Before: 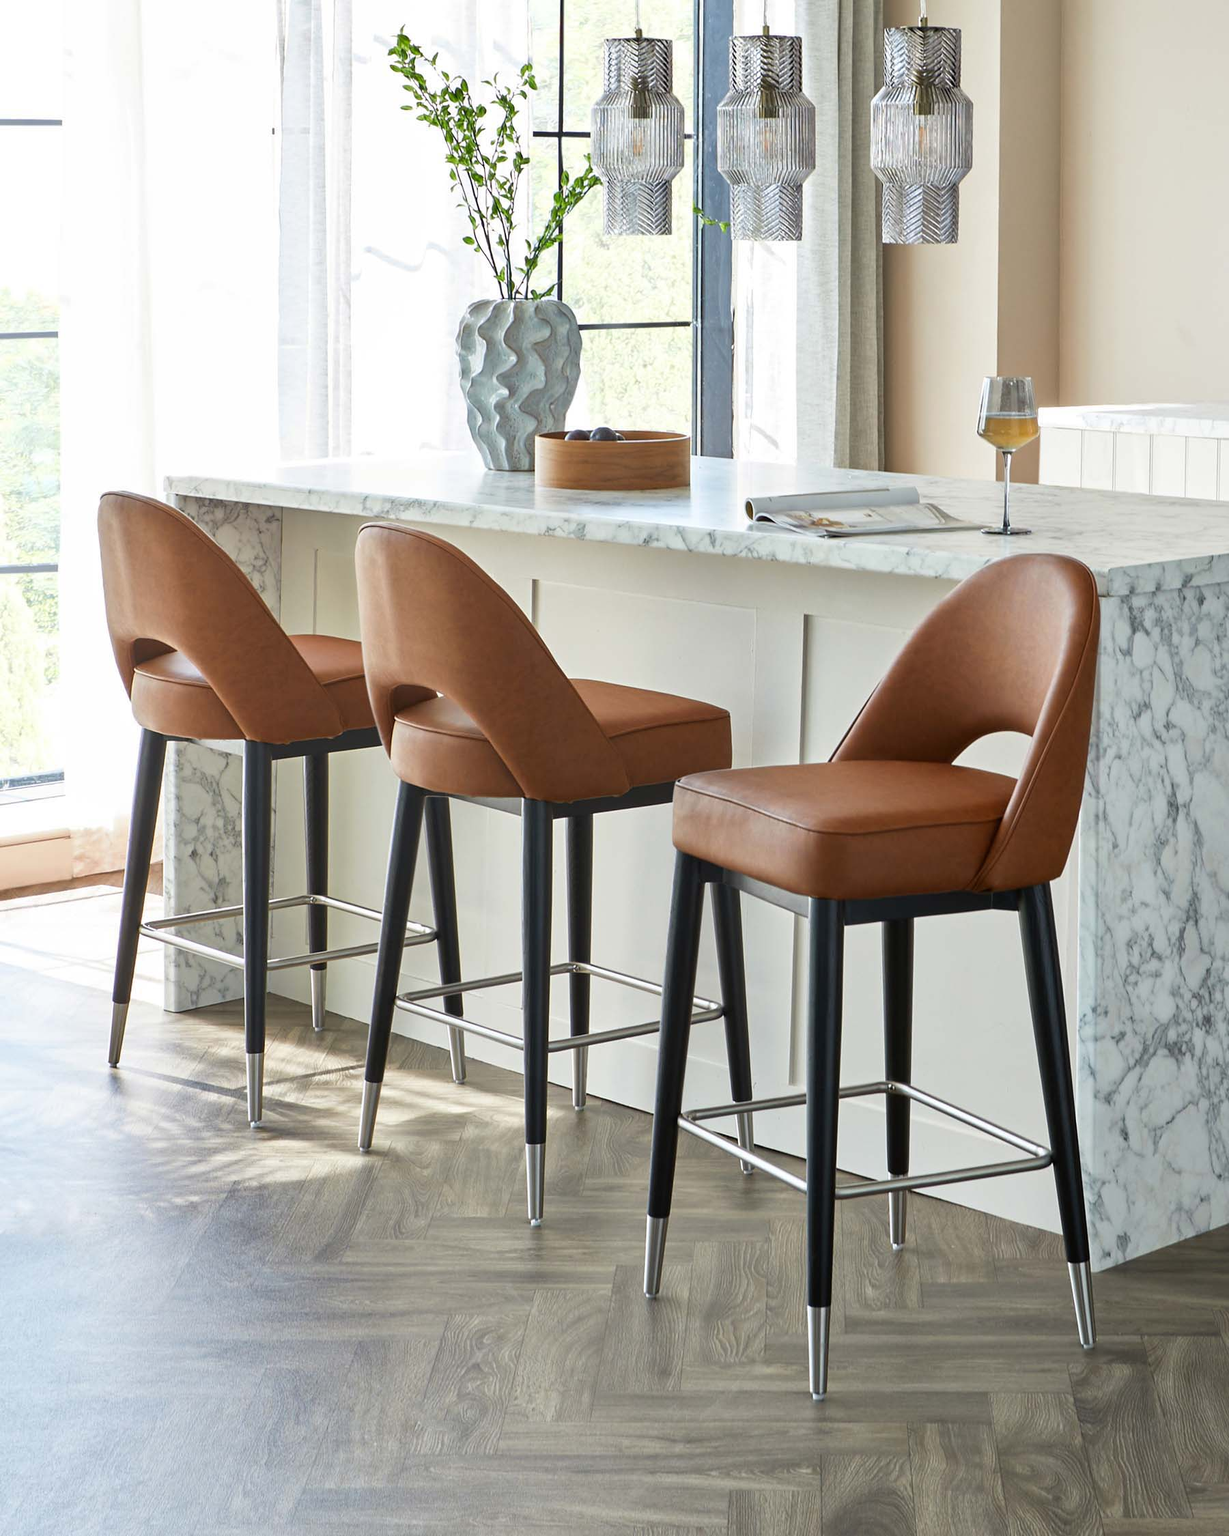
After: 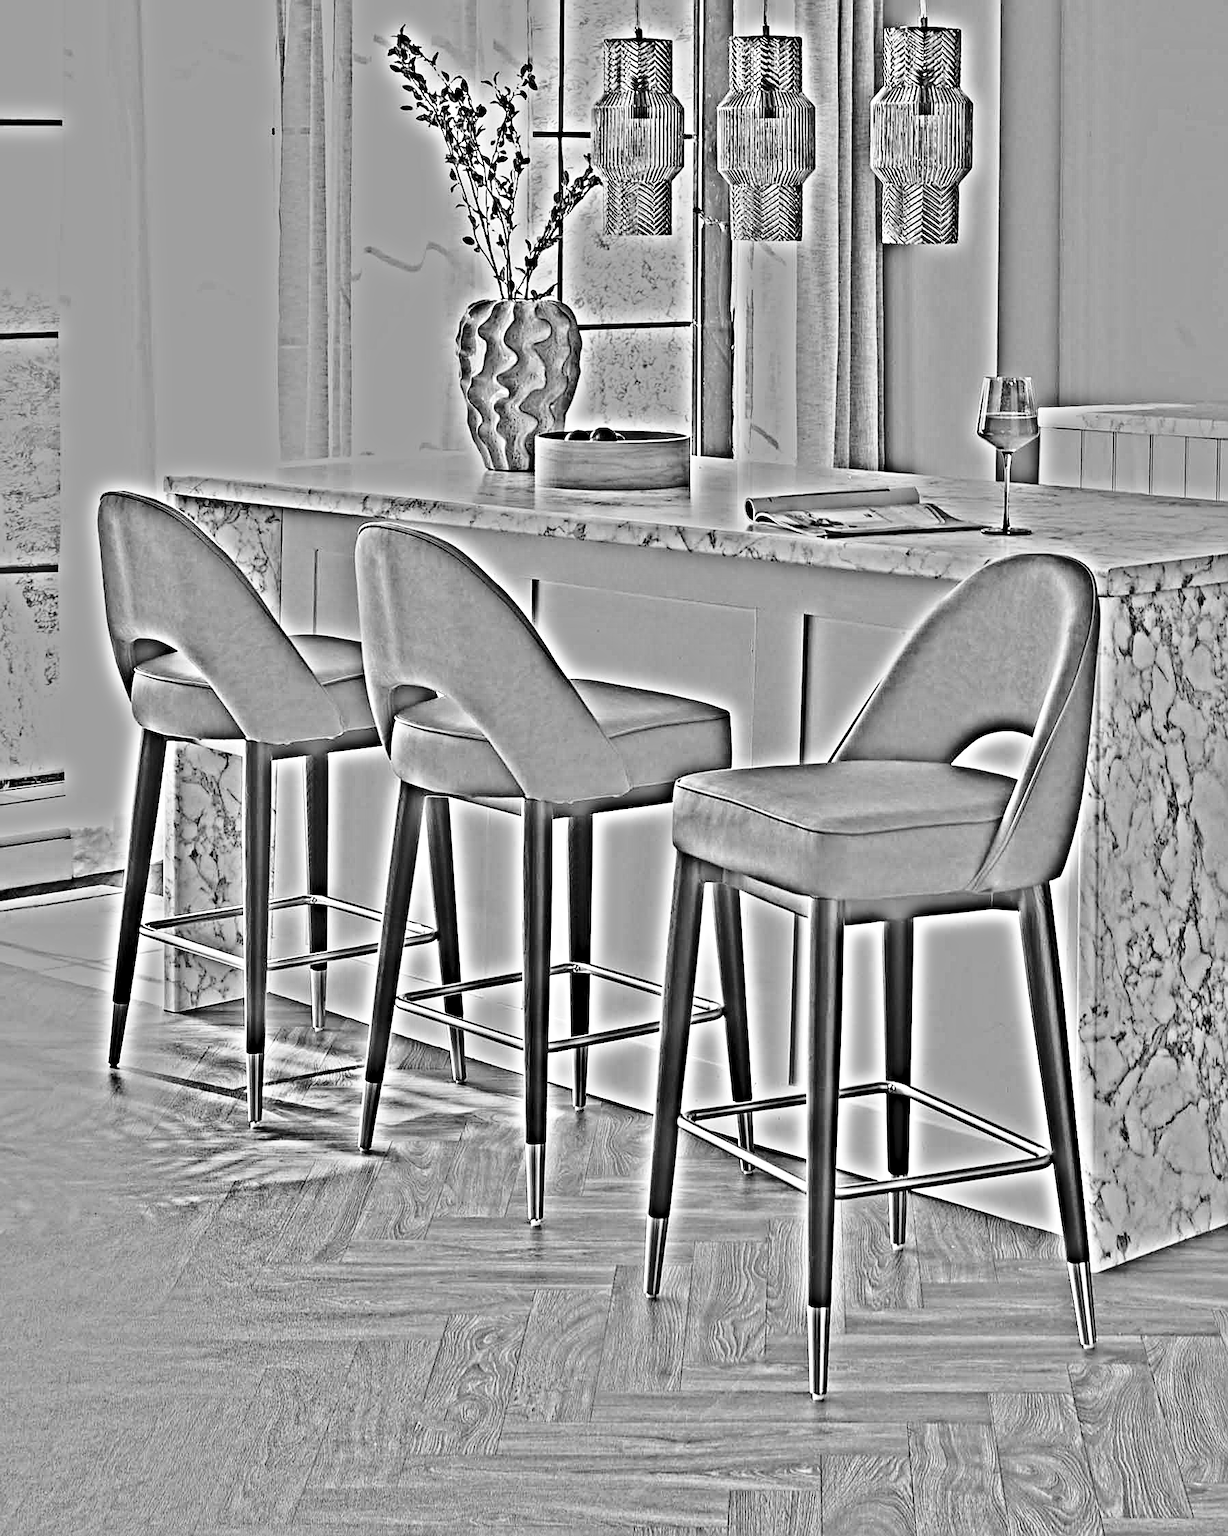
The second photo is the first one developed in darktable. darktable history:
sharpen: on, module defaults
base curve: curves: ch0 [(0, 0) (0.028, 0.03) (0.121, 0.232) (0.46, 0.748) (0.859, 0.968) (1, 1)], preserve colors none
highpass: on, module defaults
